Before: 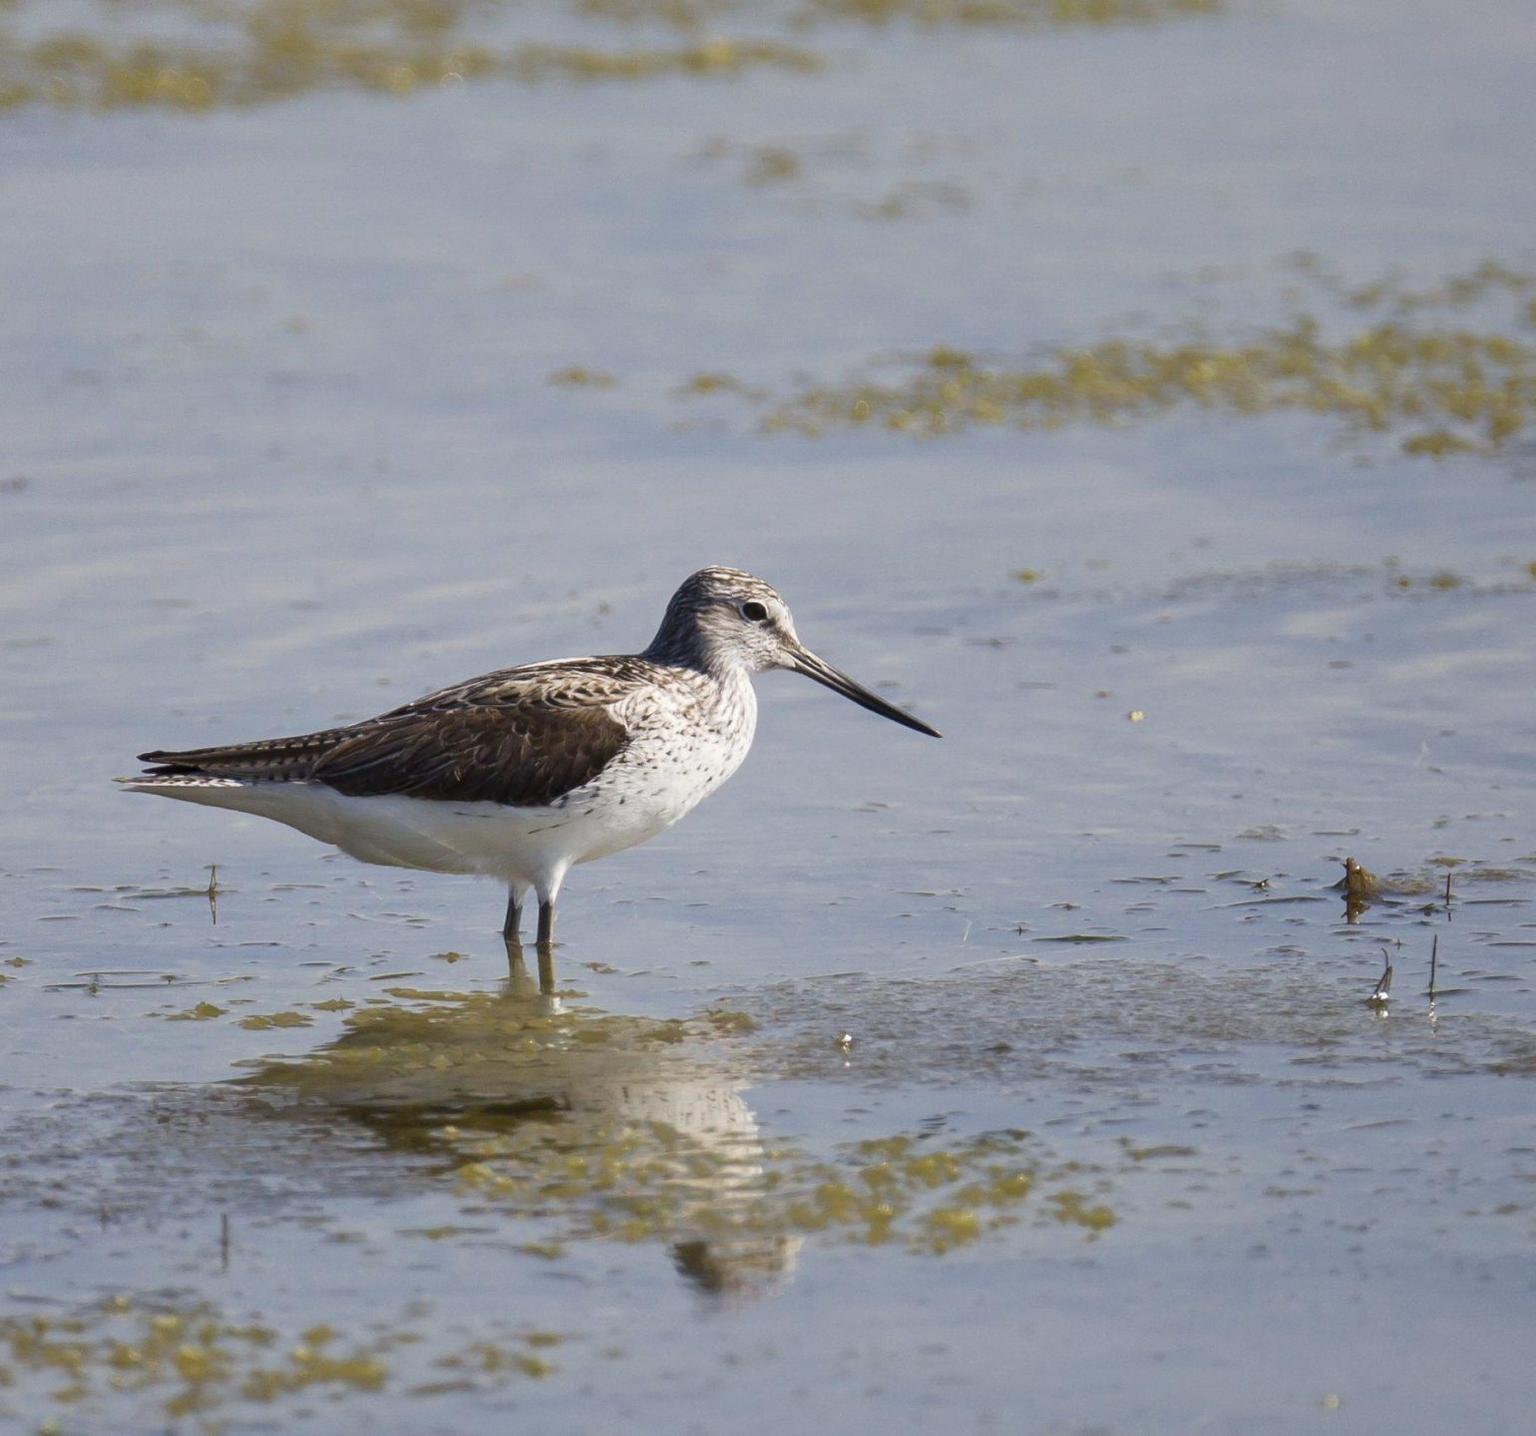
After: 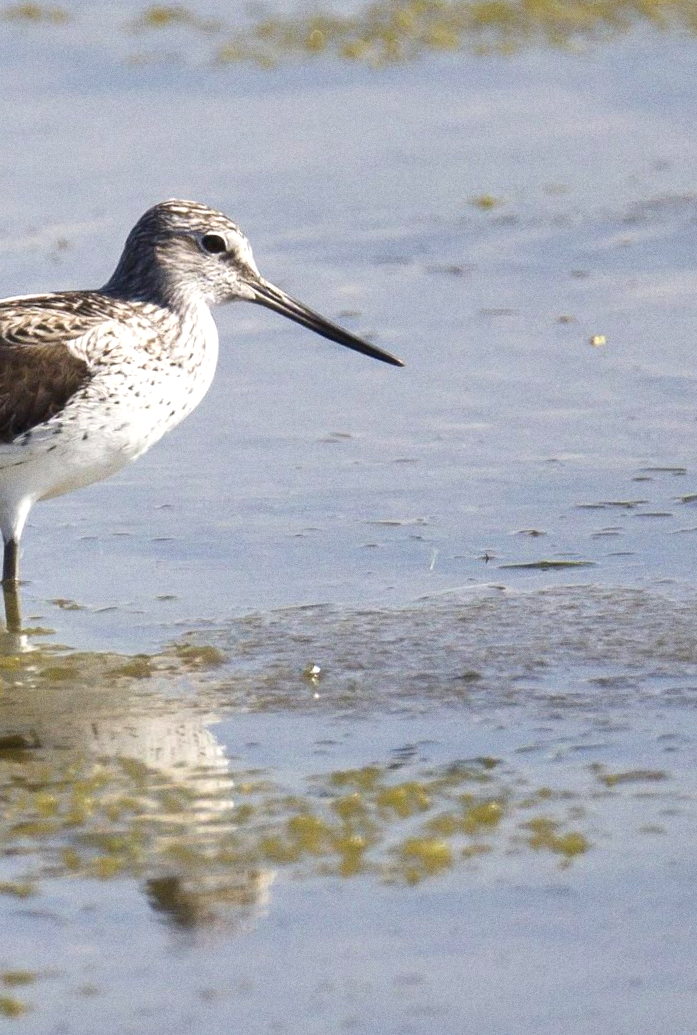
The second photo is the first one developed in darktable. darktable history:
crop: left 35.432%, top 26.233%, right 20.145%, bottom 3.432%
shadows and highlights: shadows 32, highlights -32, soften with gaussian
exposure: black level correction 0.001, exposure 0.5 EV, compensate exposure bias true, compensate highlight preservation false
grain: coarseness 0.09 ISO
rotate and perspective: rotation -1.24°, automatic cropping off
vibrance: on, module defaults
